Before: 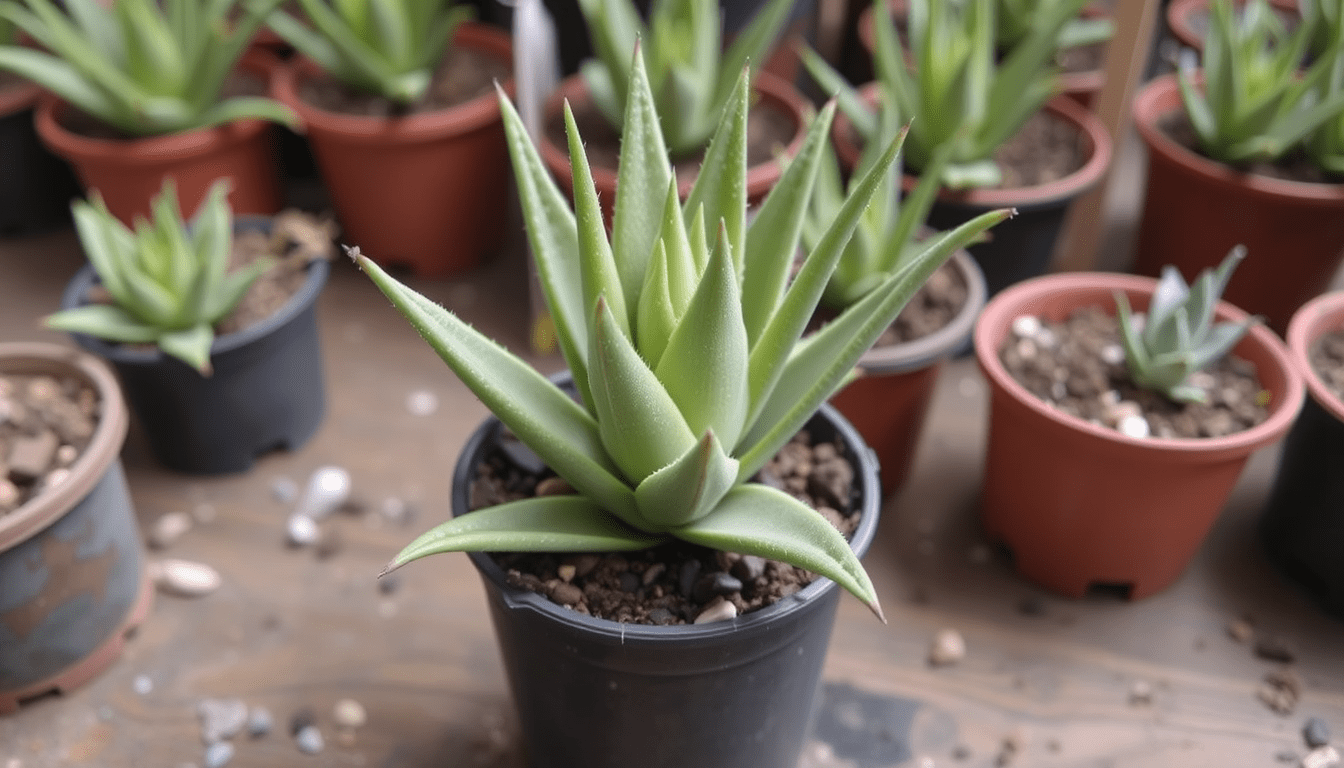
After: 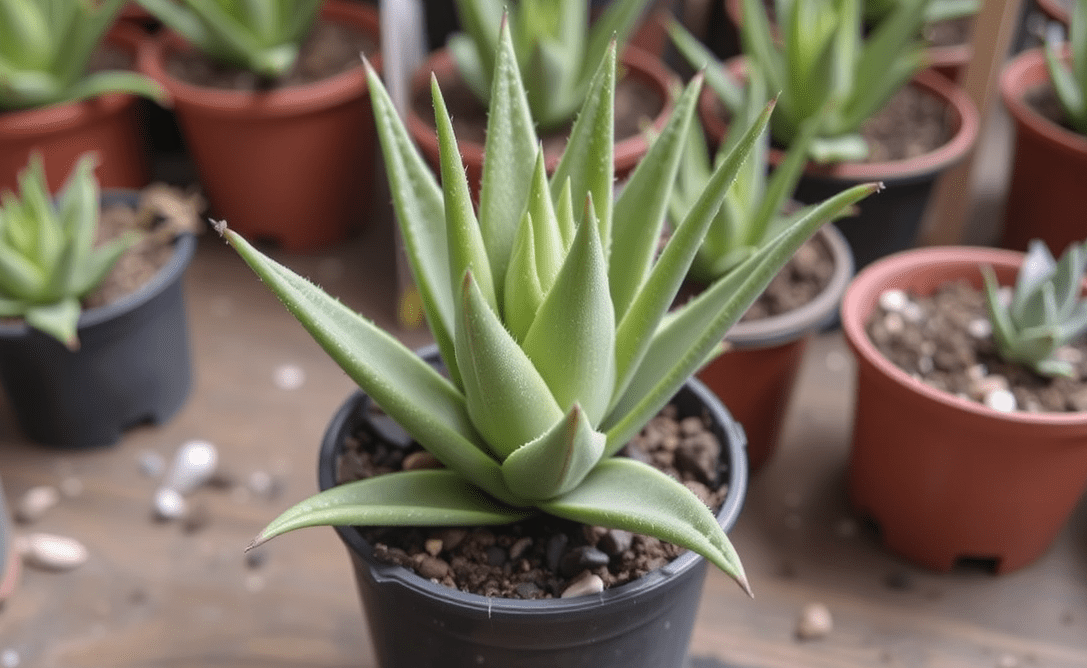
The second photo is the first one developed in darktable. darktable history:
crop: left 9.929%, top 3.475%, right 9.188%, bottom 9.529%
local contrast: detail 110%
